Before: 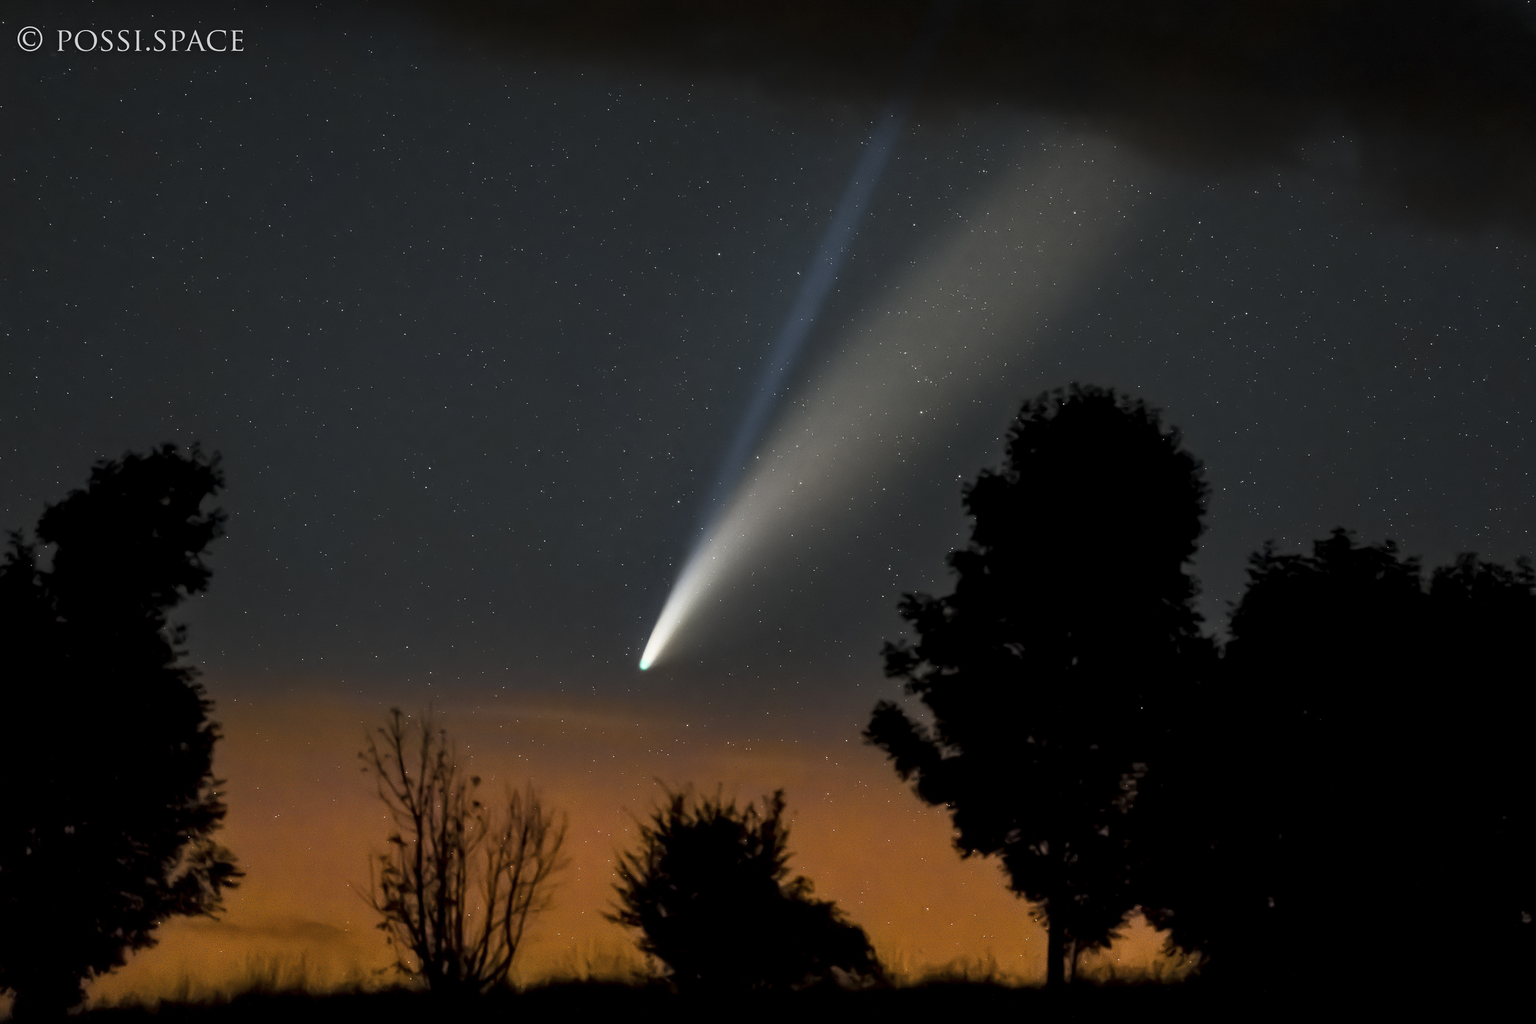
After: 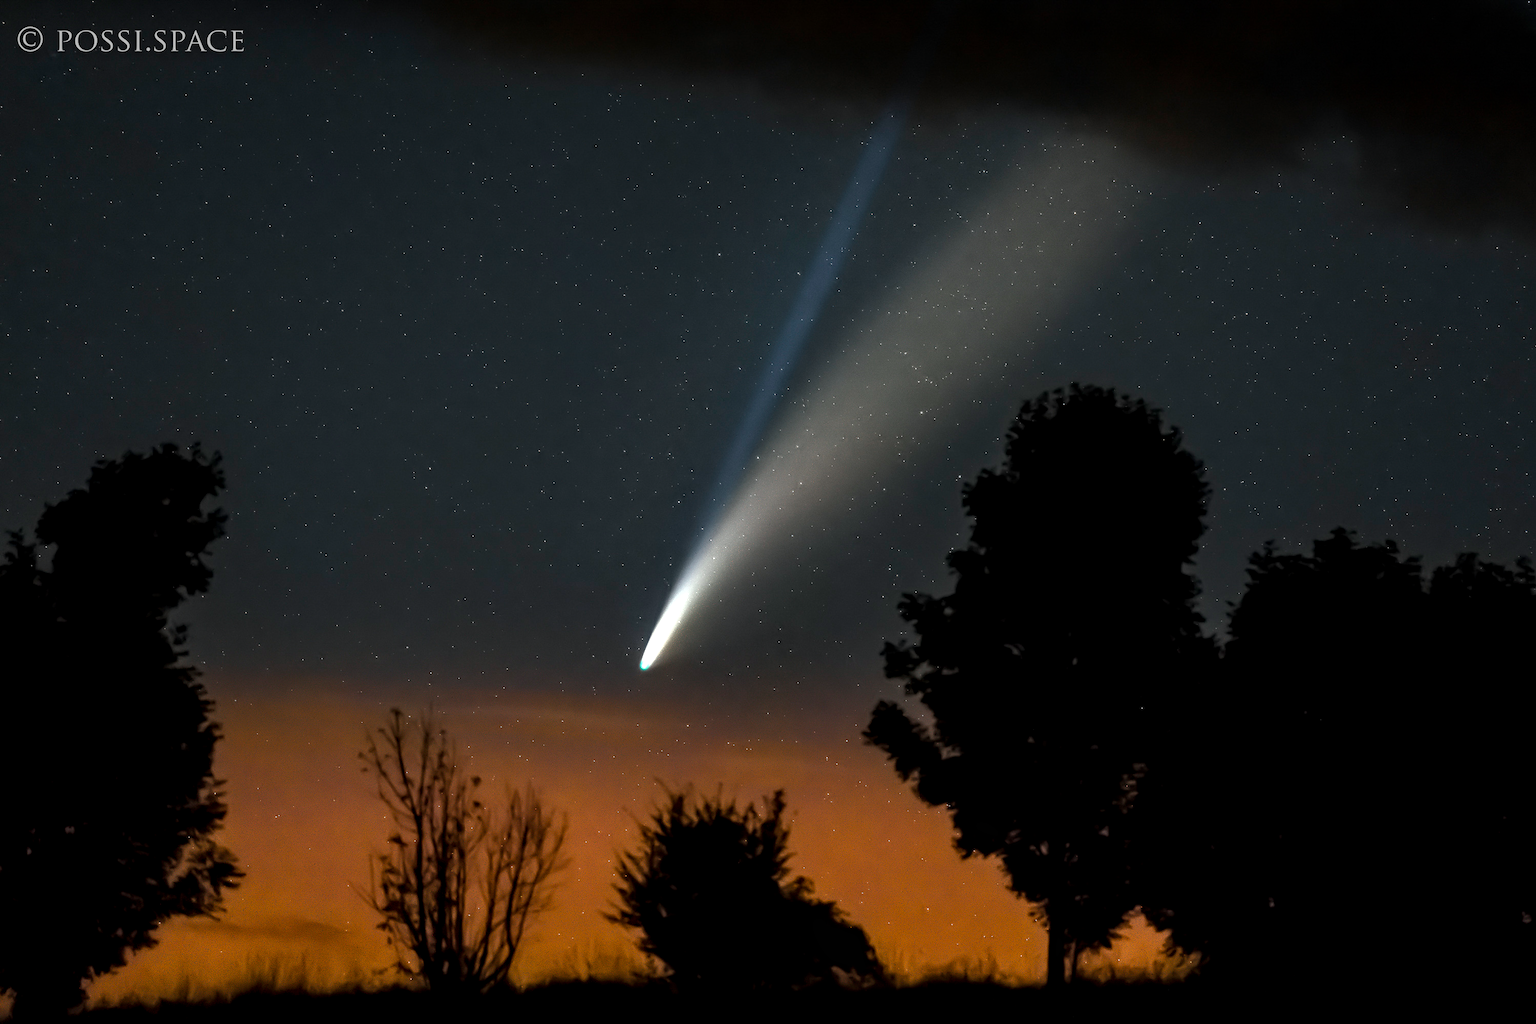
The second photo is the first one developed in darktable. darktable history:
local contrast: detail 110%
haze removal: compatibility mode true, adaptive false
